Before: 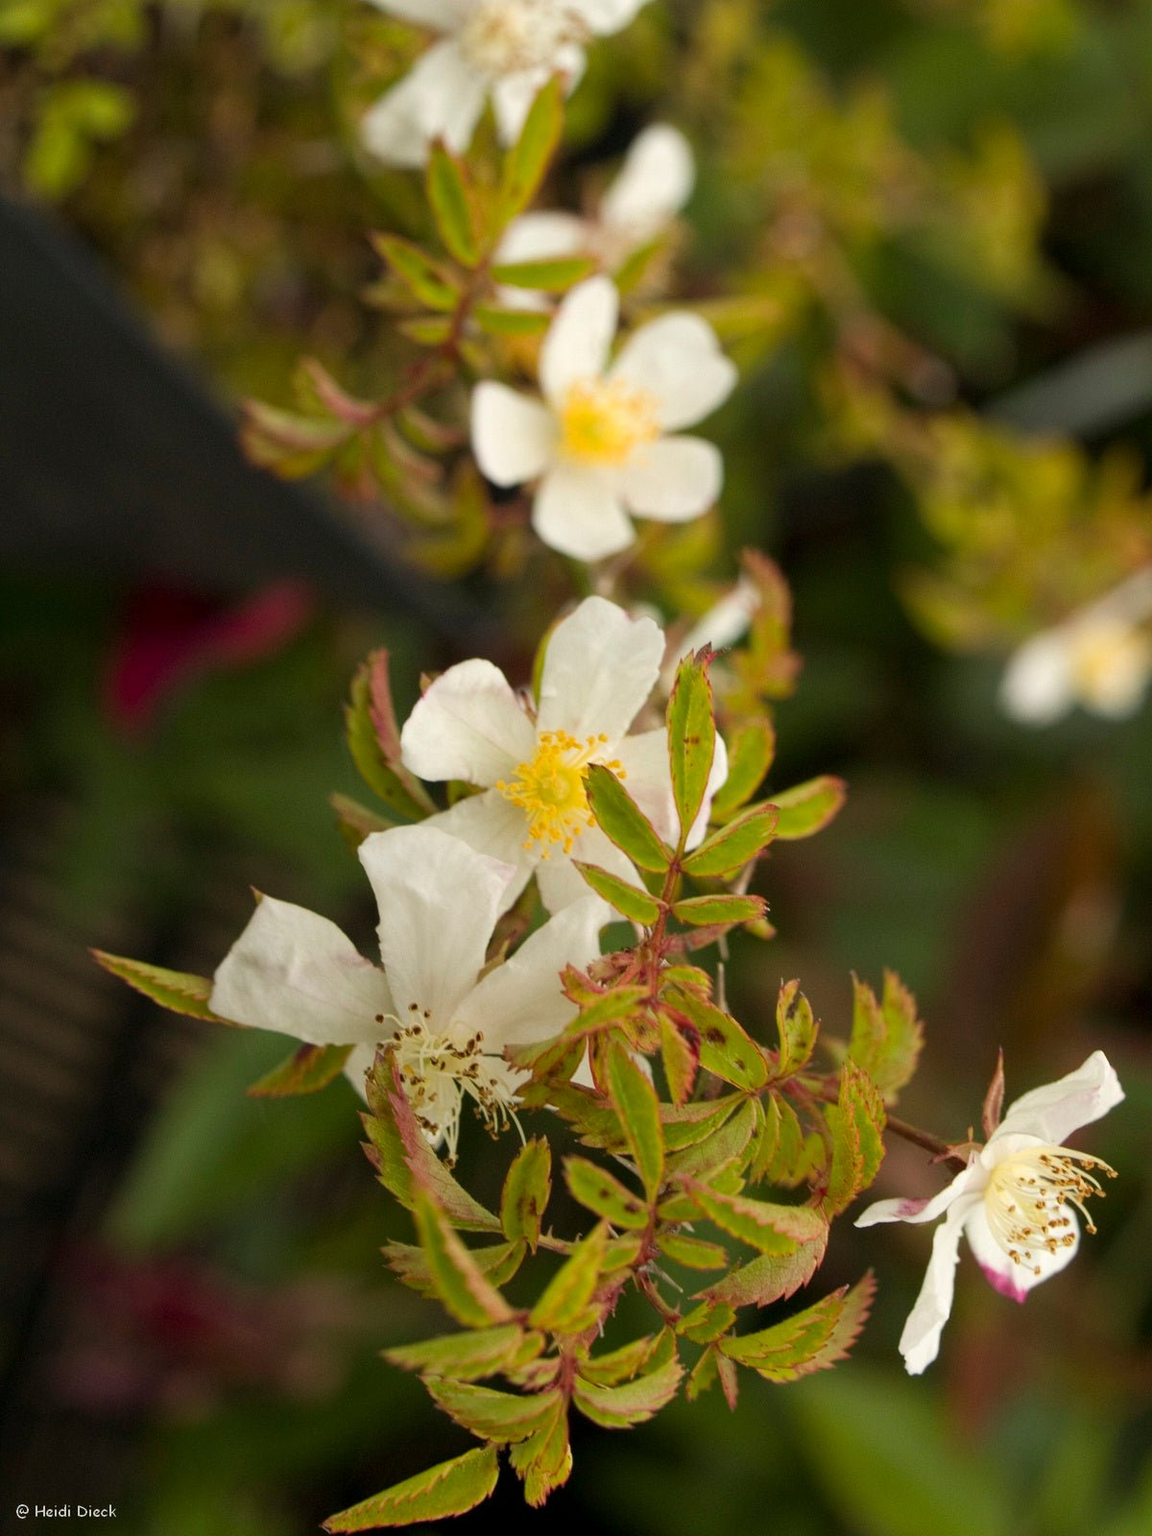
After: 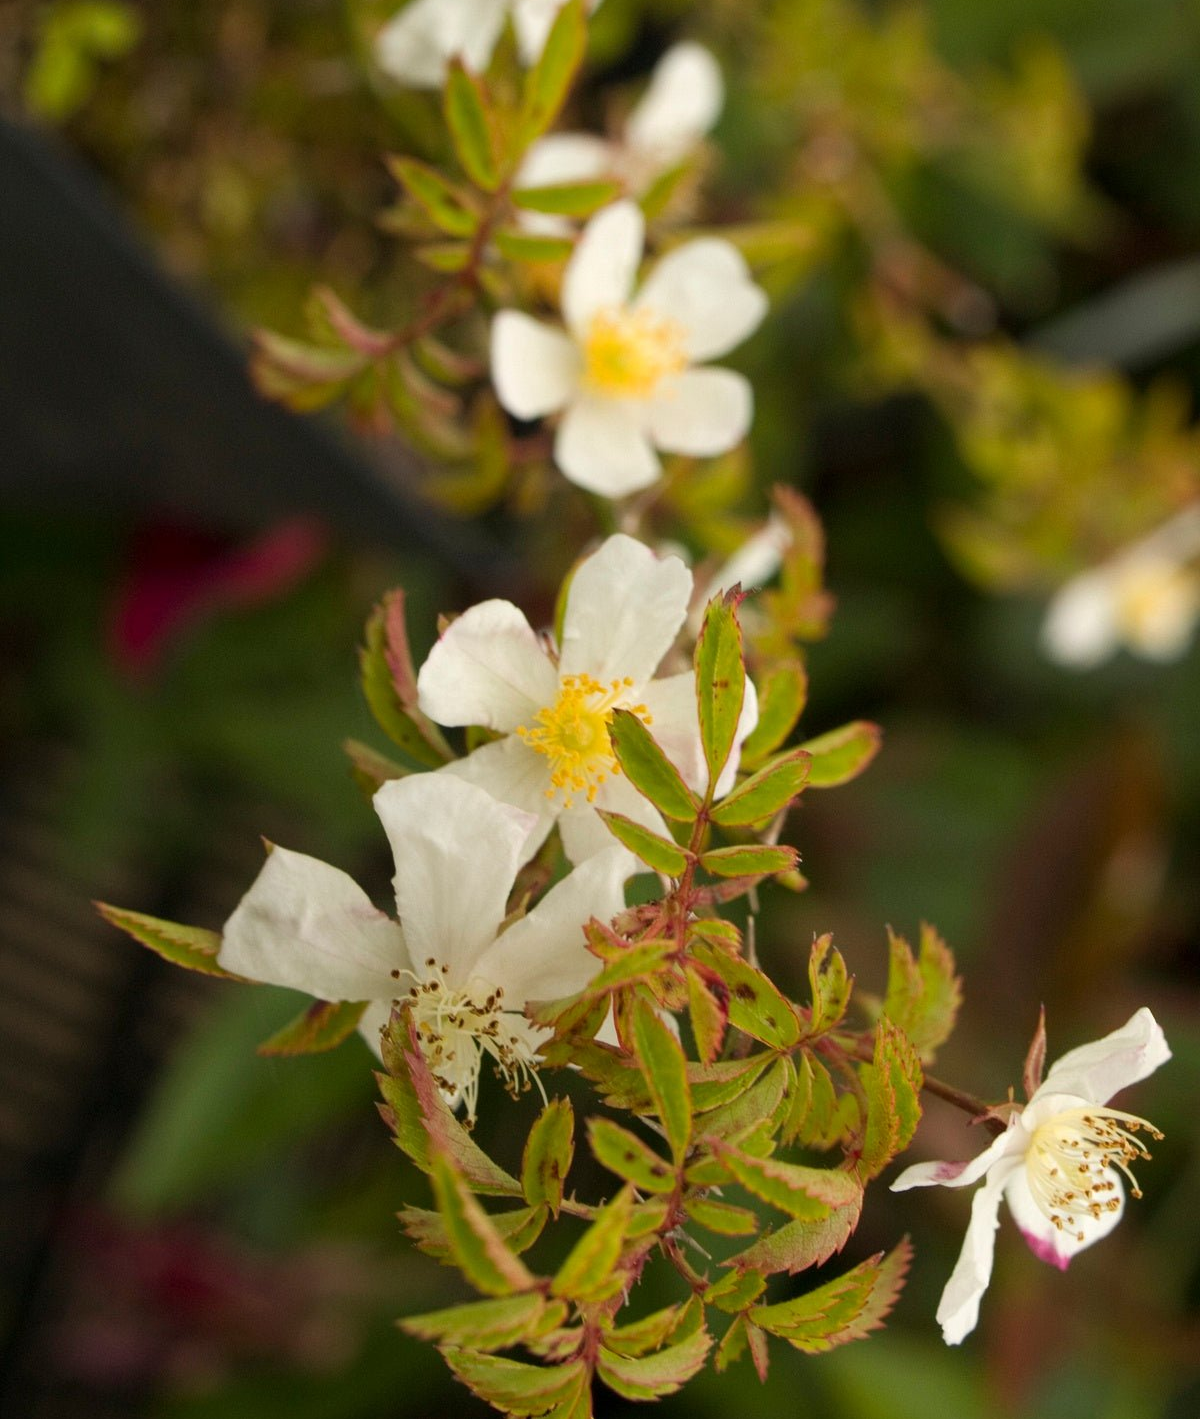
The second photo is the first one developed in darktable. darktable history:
crop and rotate: top 5.452%, bottom 5.835%
